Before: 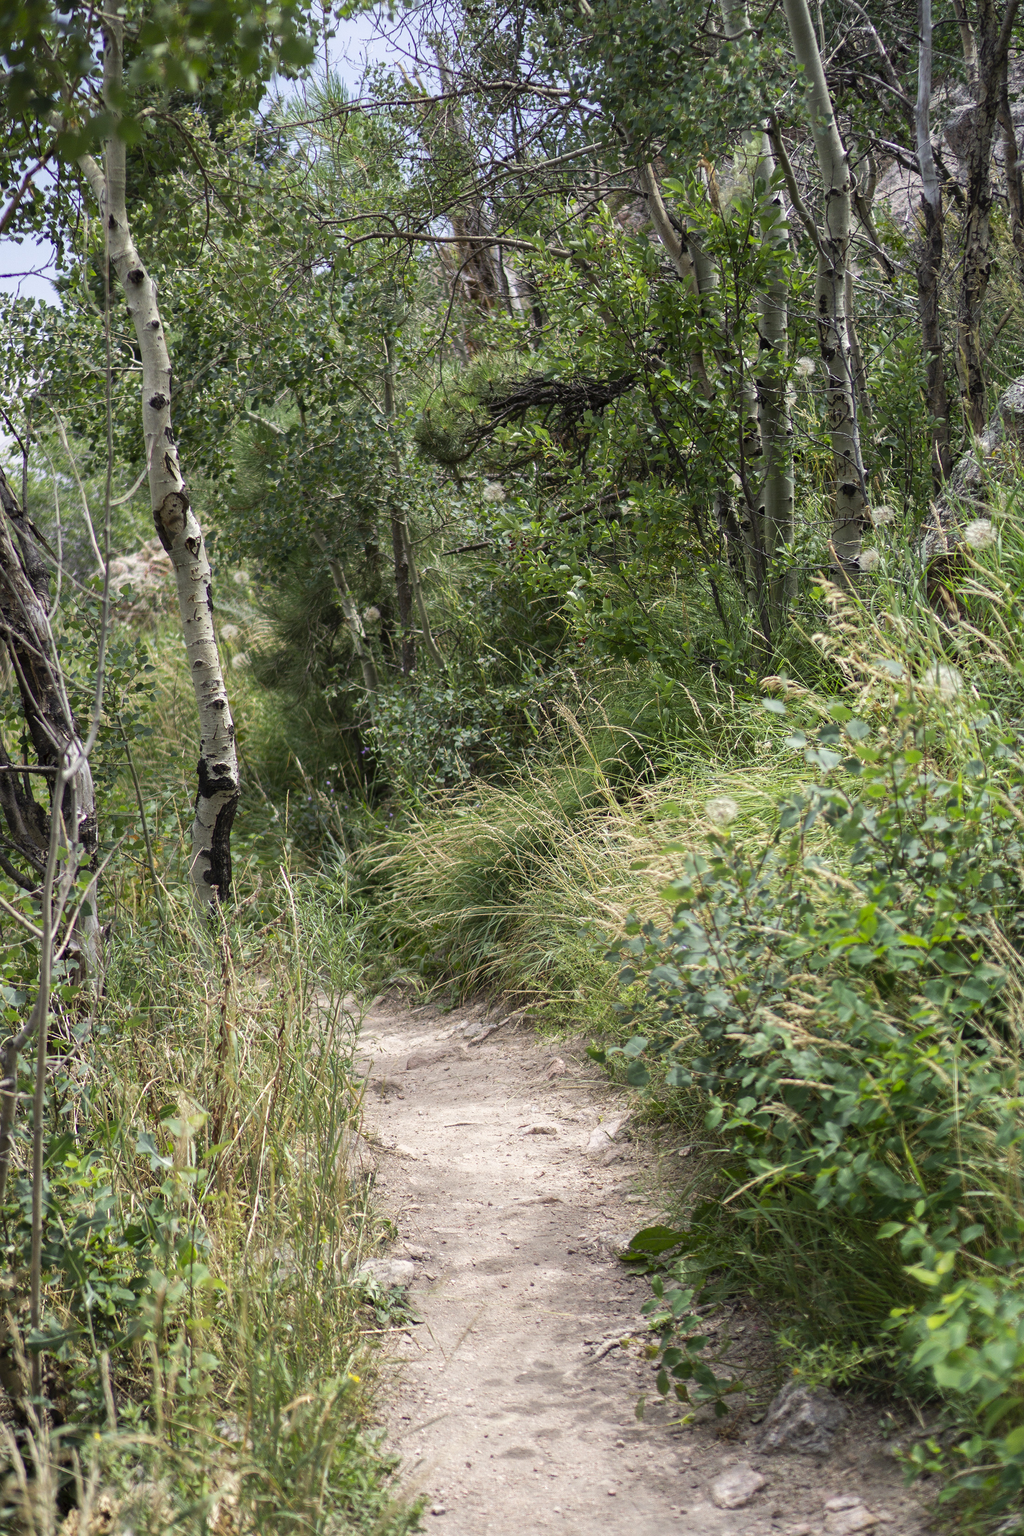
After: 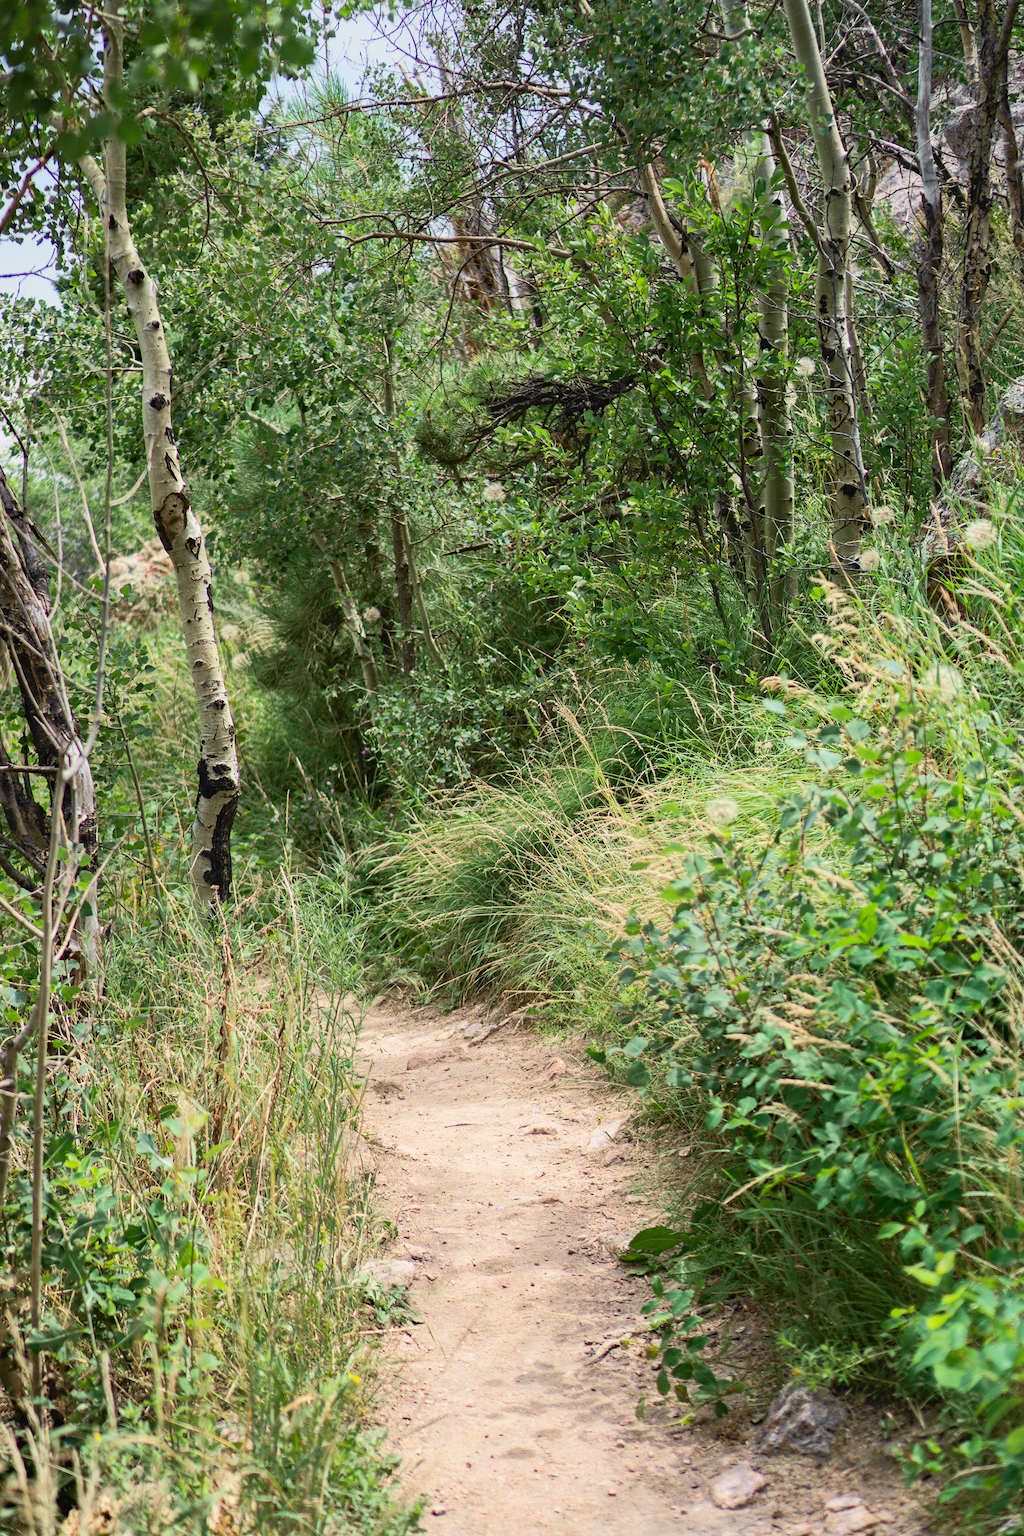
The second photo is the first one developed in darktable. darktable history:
haze removal: compatibility mode true
tone curve: curves: ch0 [(0, 0.026) (0.181, 0.223) (0.405, 0.46) (0.456, 0.528) (0.634, 0.728) (0.877, 0.89) (0.984, 0.935)]; ch1 [(0, 0) (0.443, 0.43) (0.492, 0.488) (0.566, 0.579) (0.595, 0.625) (0.65, 0.657) (0.696, 0.725) (1, 1)]; ch2 [(0, 0) (0.33, 0.301) (0.421, 0.443) (0.447, 0.489) (0.495, 0.494) (0.537, 0.57) (0.586, 0.591) (0.663, 0.686) (1, 1)], color space Lab, independent channels, preserve colors none
